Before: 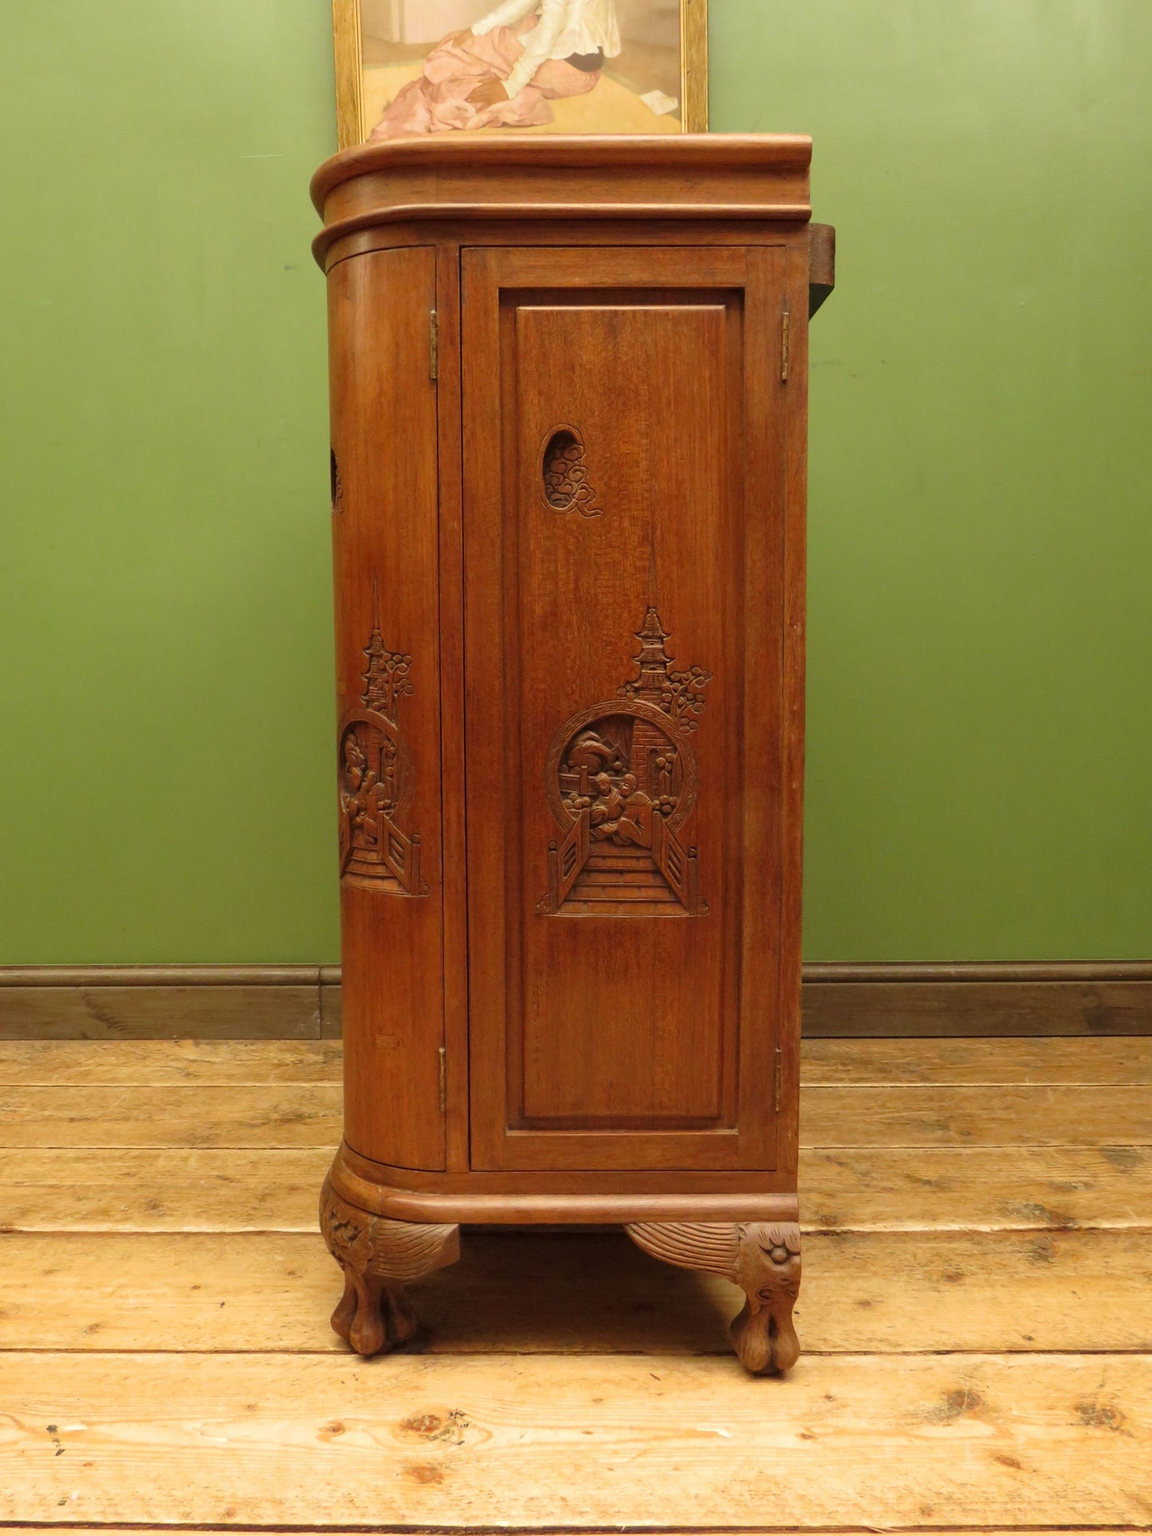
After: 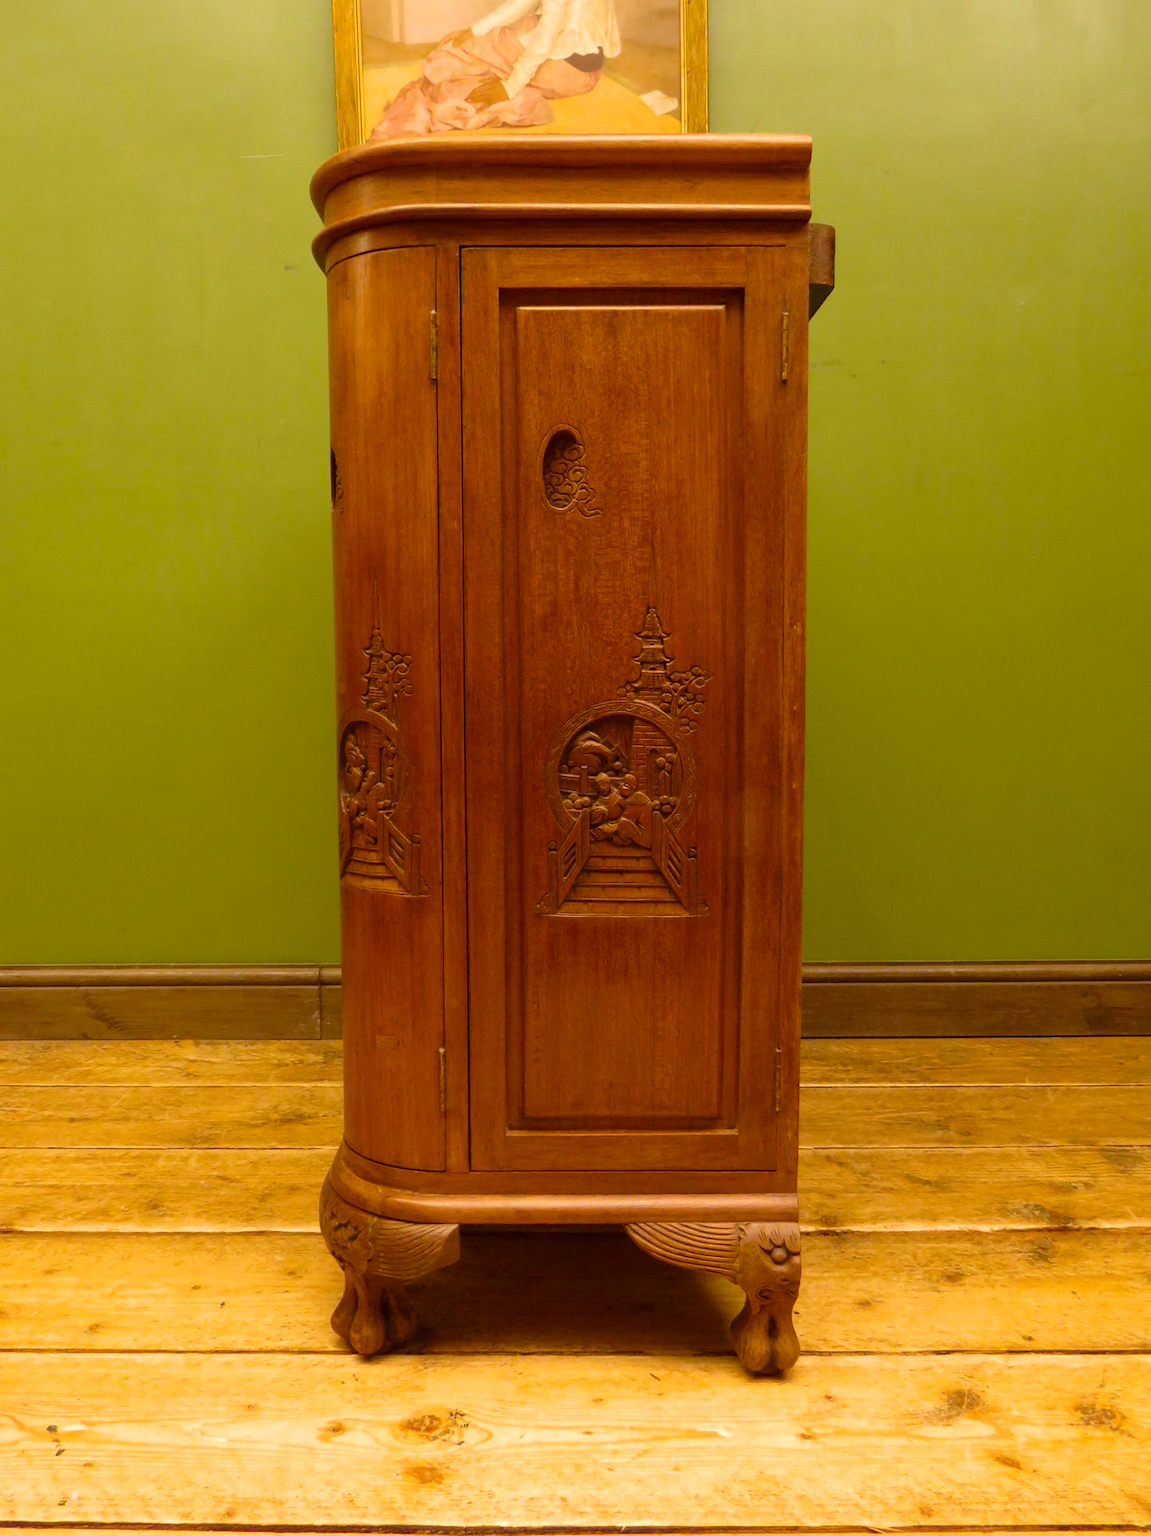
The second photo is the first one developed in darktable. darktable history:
color balance rgb: linear chroma grading › global chroma 15%, perceptual saturation grading › global saturation 30%
color correction: highlights a* 10.21, highlights b* 9.79, shadows a* 8.61, shadows b* 7.88, saturation 0.8
